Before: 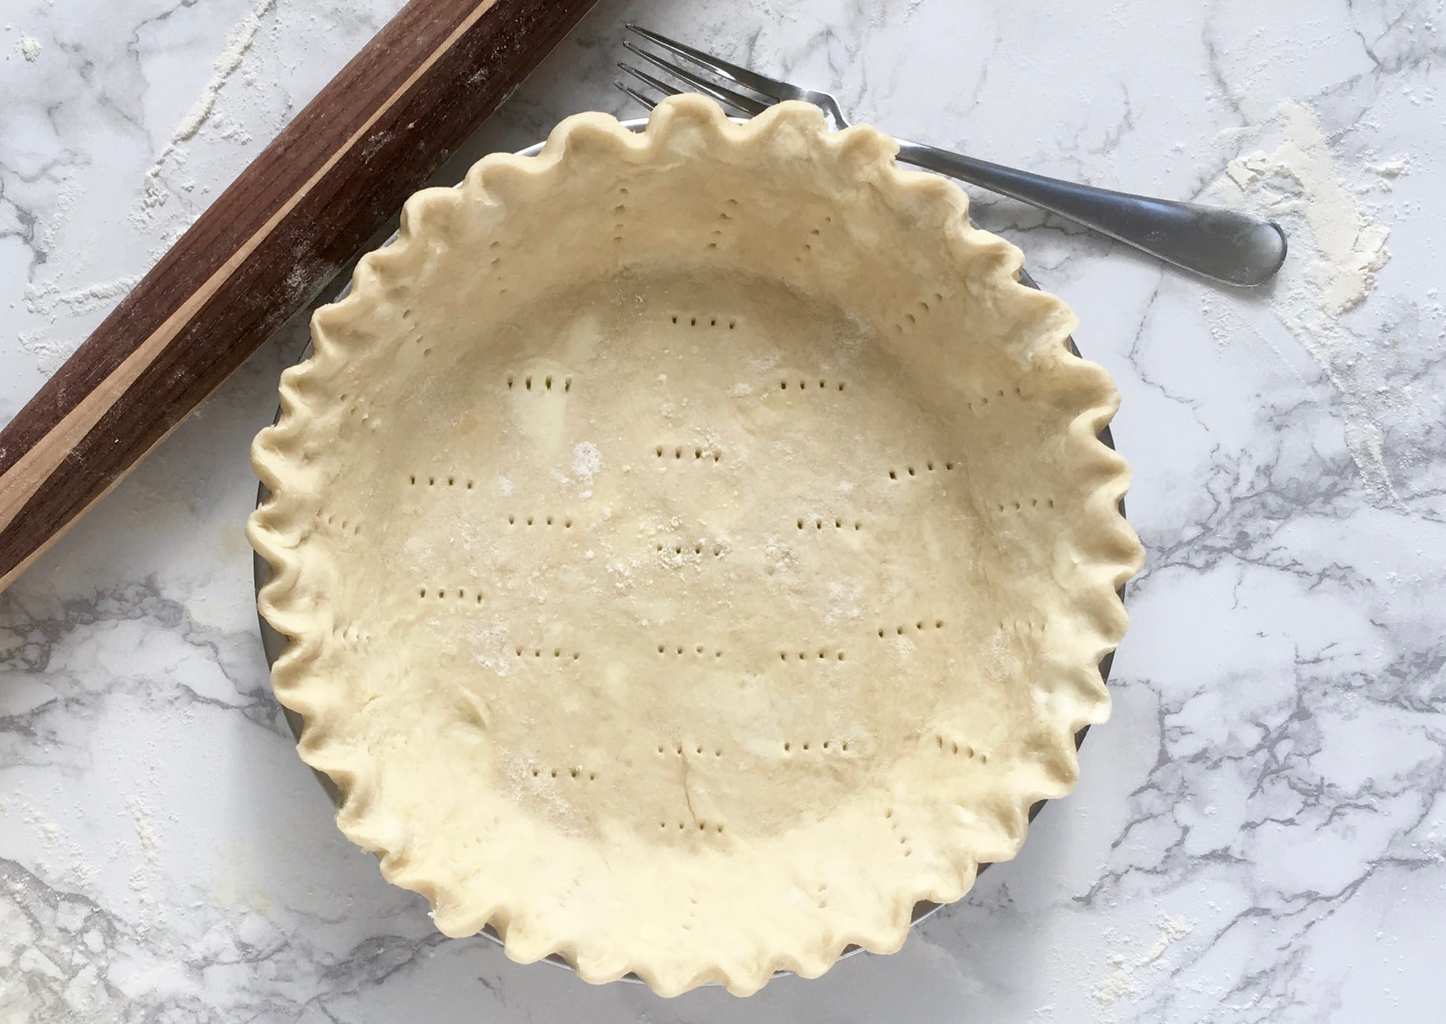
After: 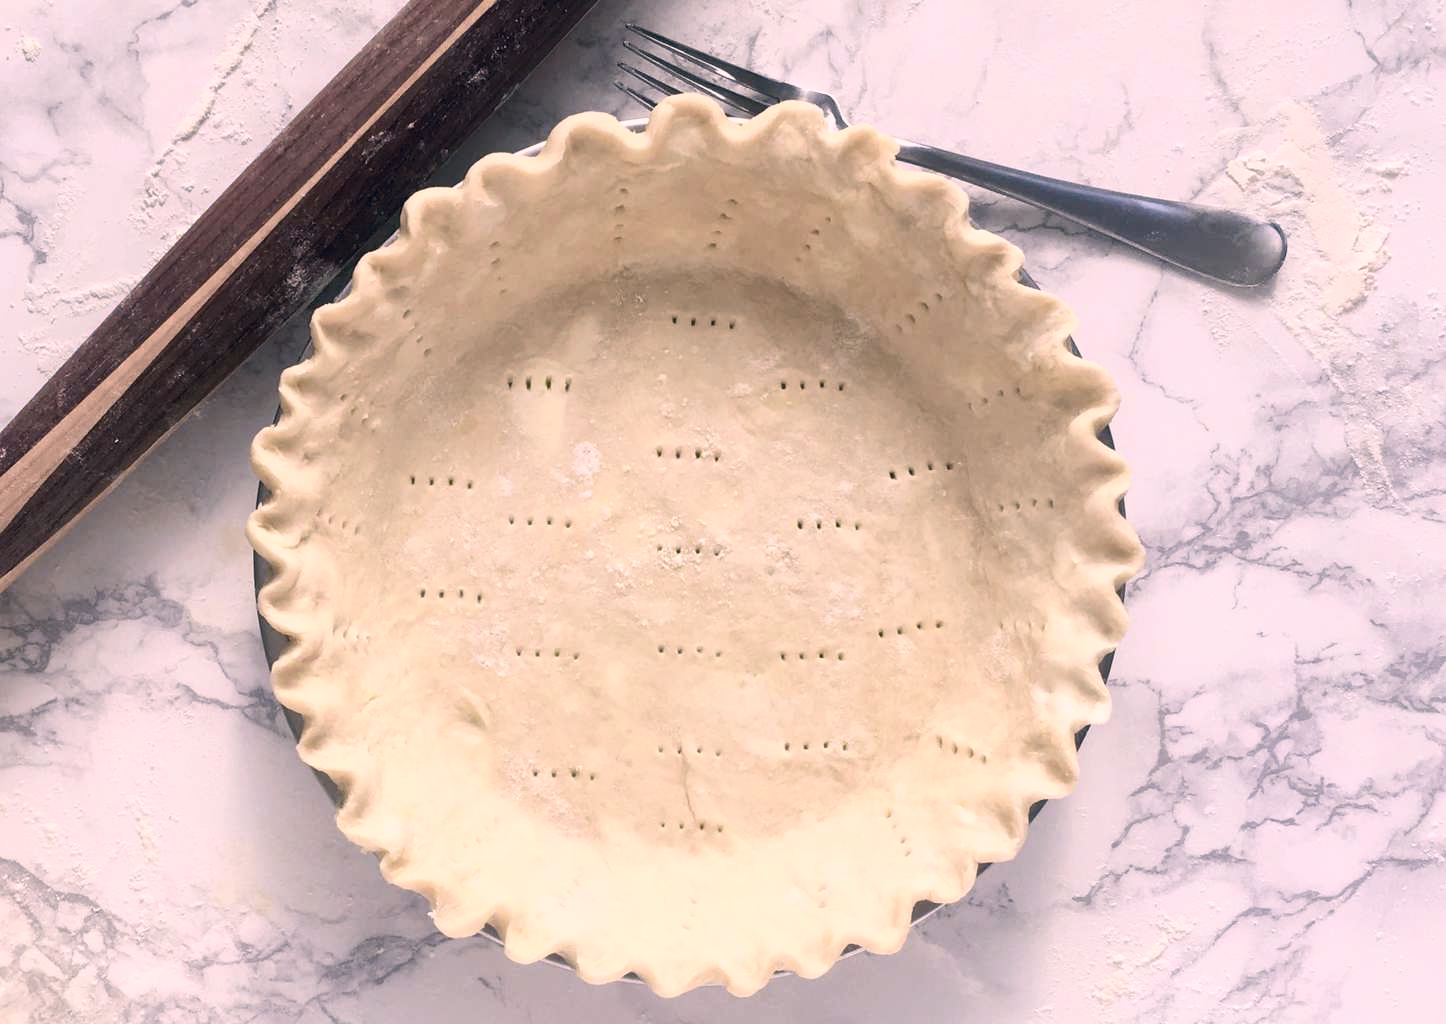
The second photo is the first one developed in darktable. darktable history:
contrast brightness saturation: contrast 0.15, brightness 0.05
color correction: highlights a* 14.46, highlights b* 5.85, shadows a* -5.53, shadows b* -15.24, saturation 0.85
